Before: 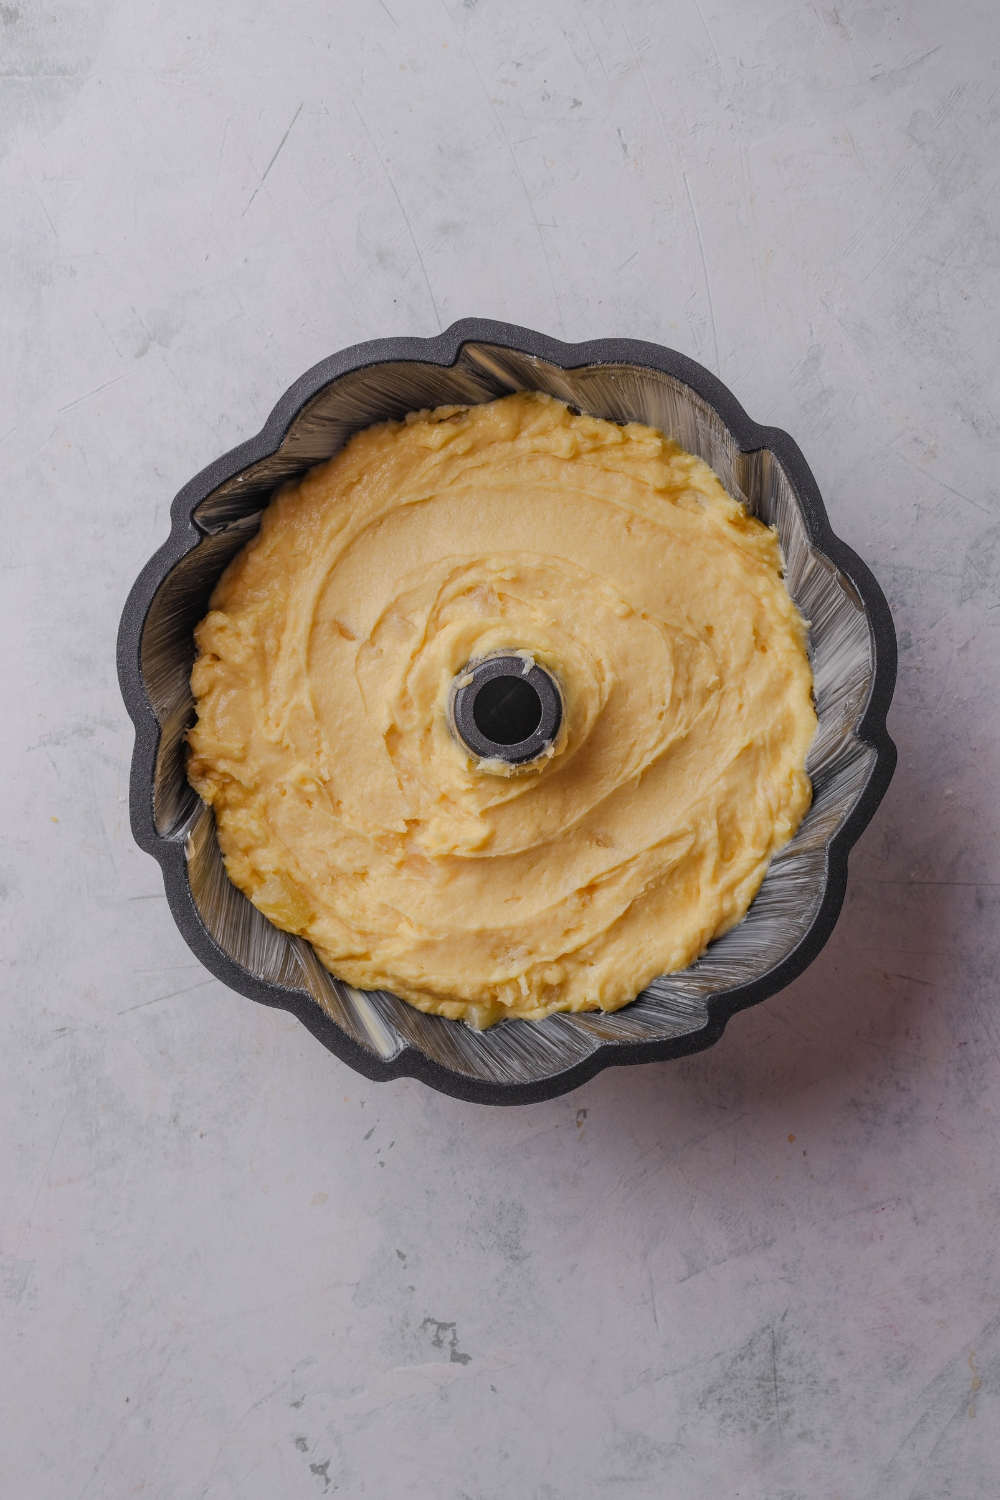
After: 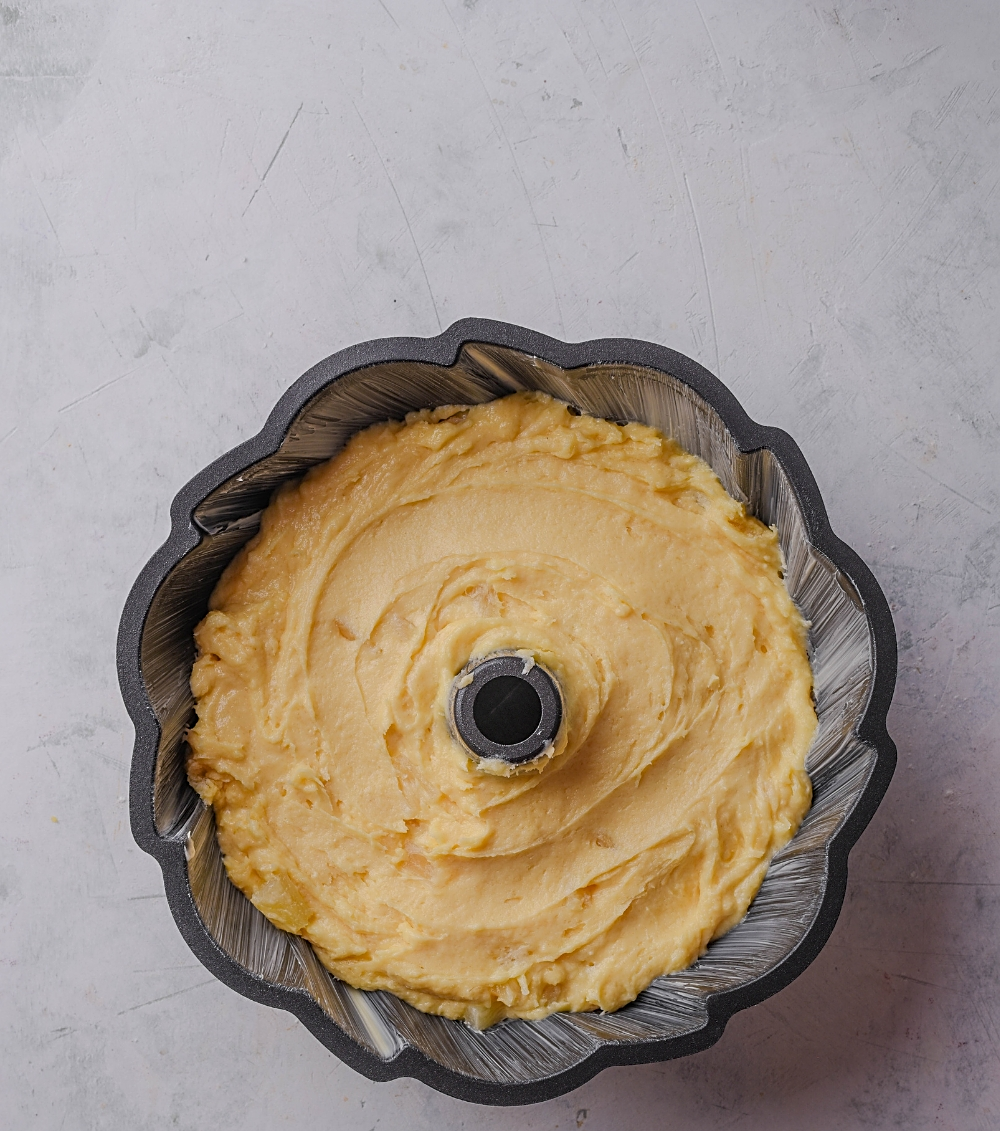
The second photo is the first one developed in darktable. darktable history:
crop: bottom 24.555%
sharpen: radius 1.941
